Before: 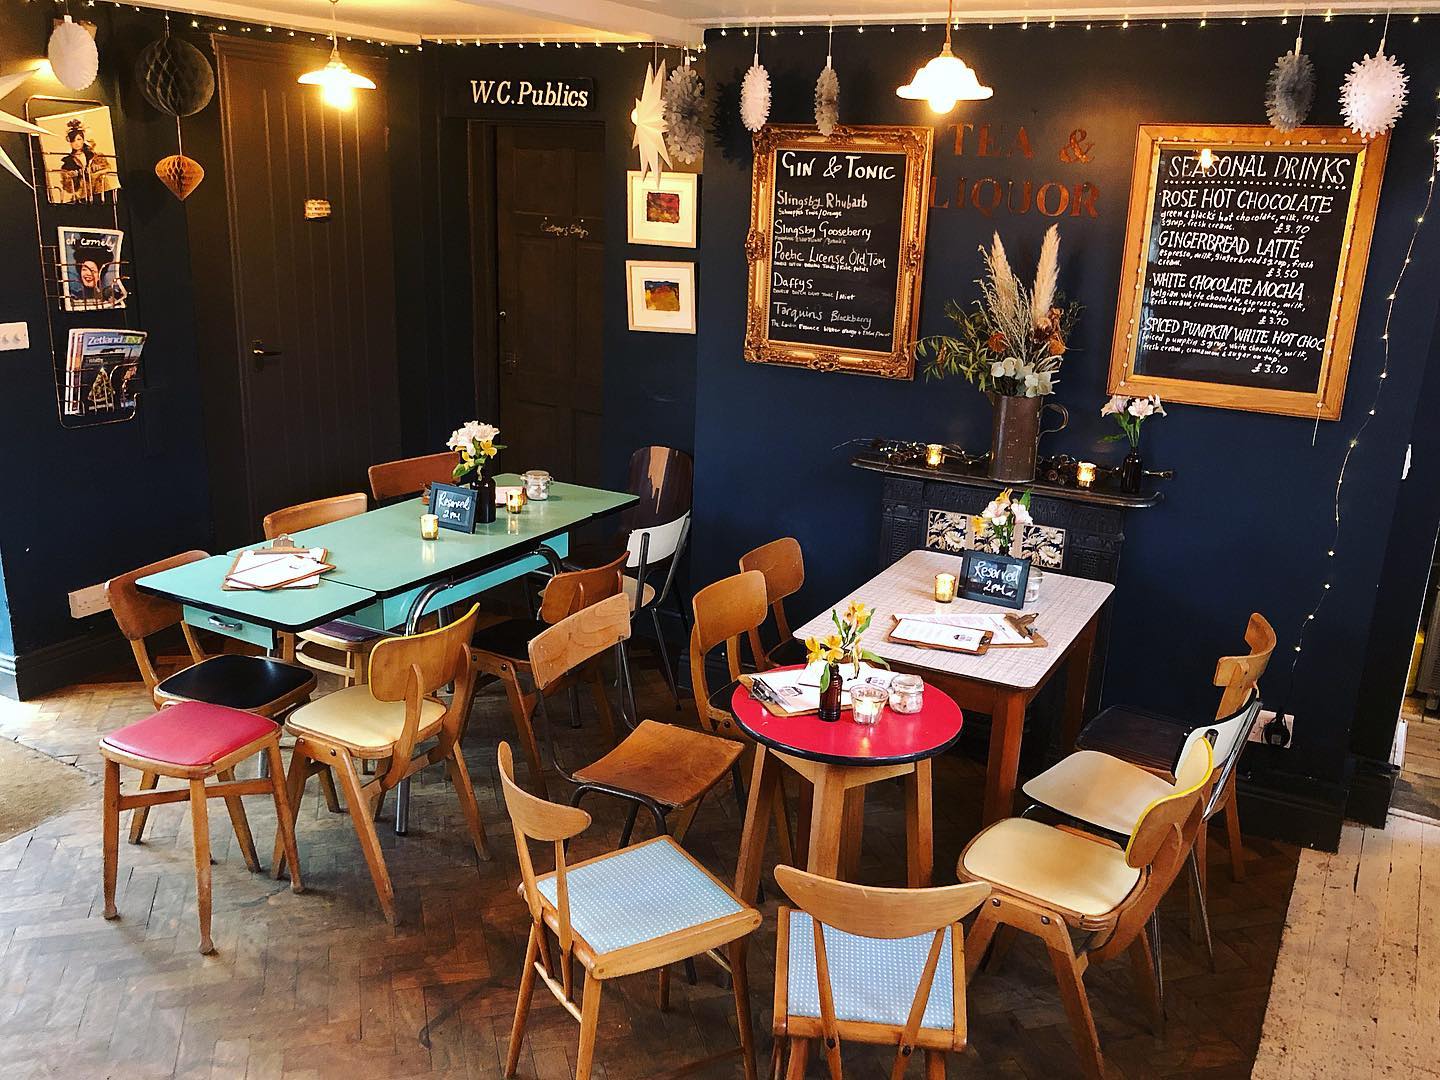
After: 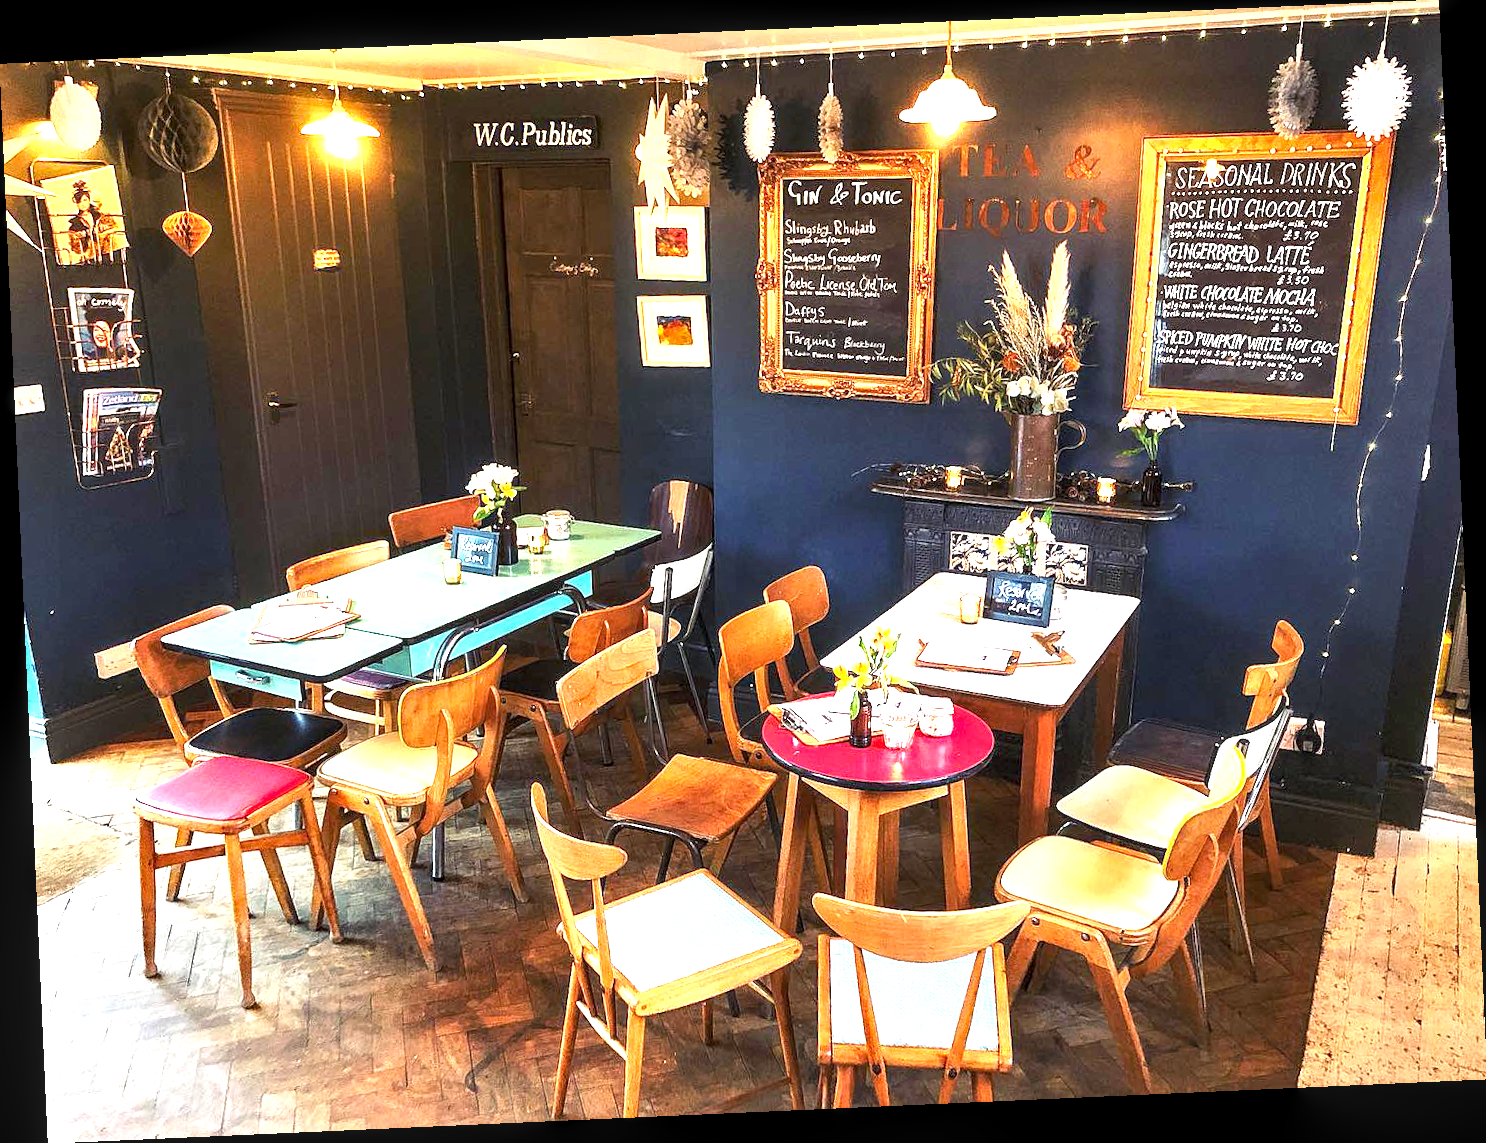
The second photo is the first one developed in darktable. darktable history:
local contrast: highlights 61%, detail 143%, midtone range 0.428
rotate and perspective: rotation -2.56°, automatic cropping off
exposure: black level correction 0.001, exposure 1.646 EV, compensate exposure bias true, compensate highlight preservation false
